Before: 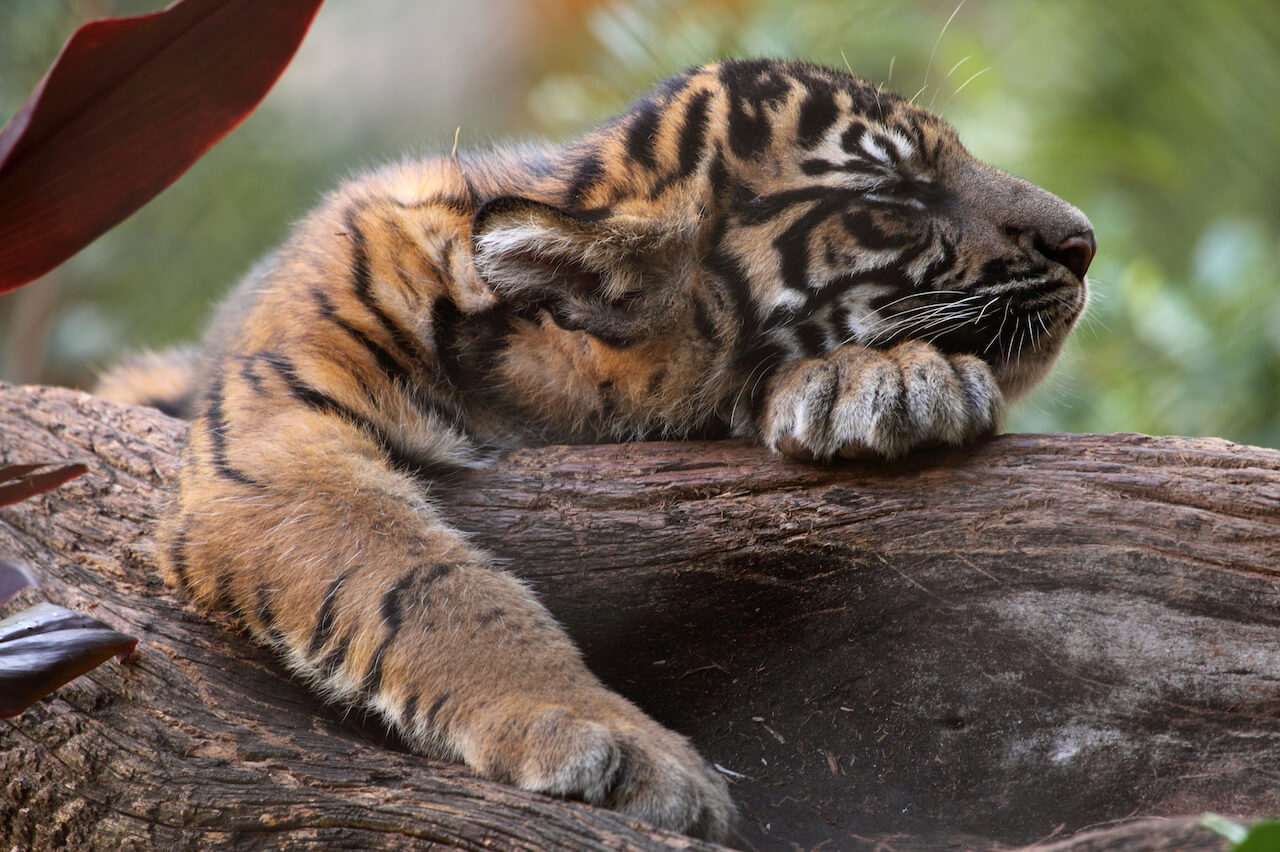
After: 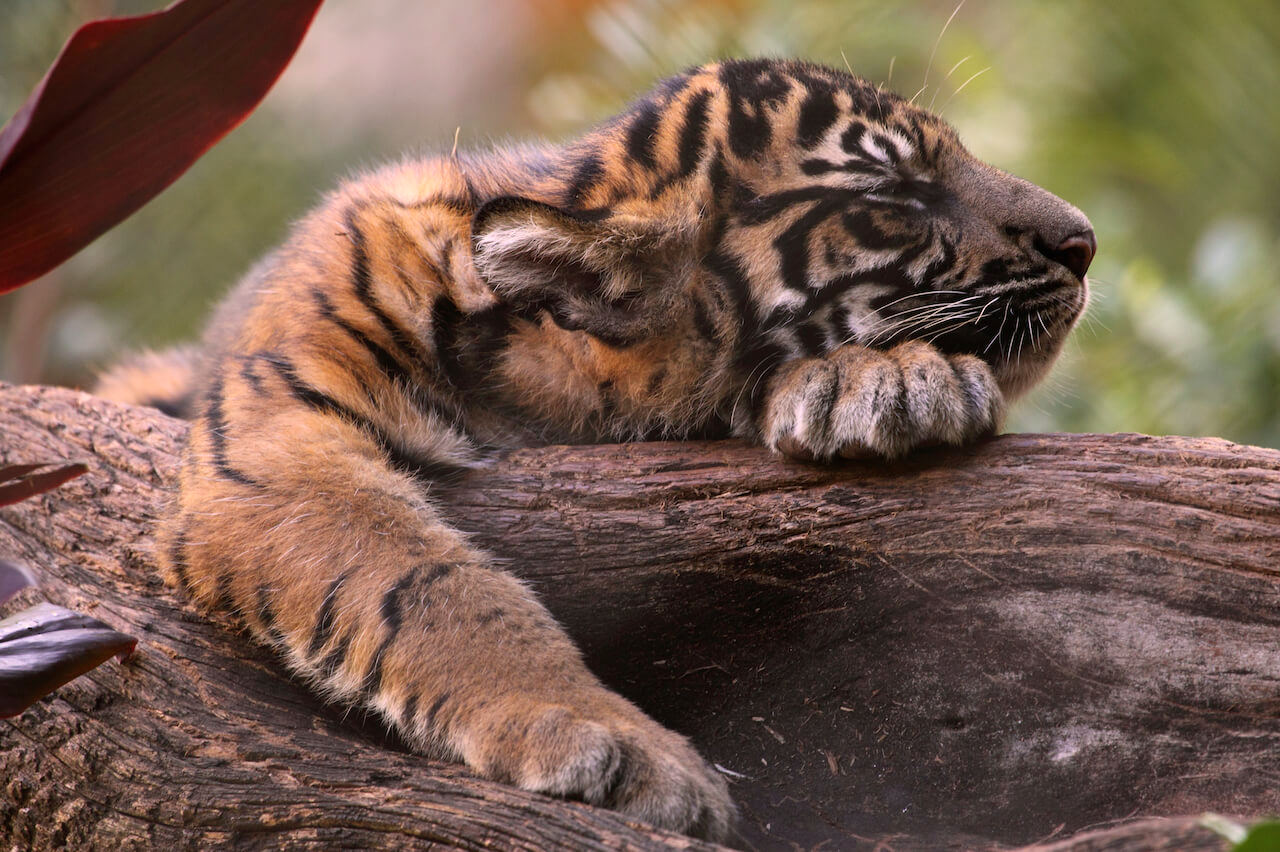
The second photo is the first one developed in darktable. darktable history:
color correction: highlights a* 12.64, highlights b* 5.39
